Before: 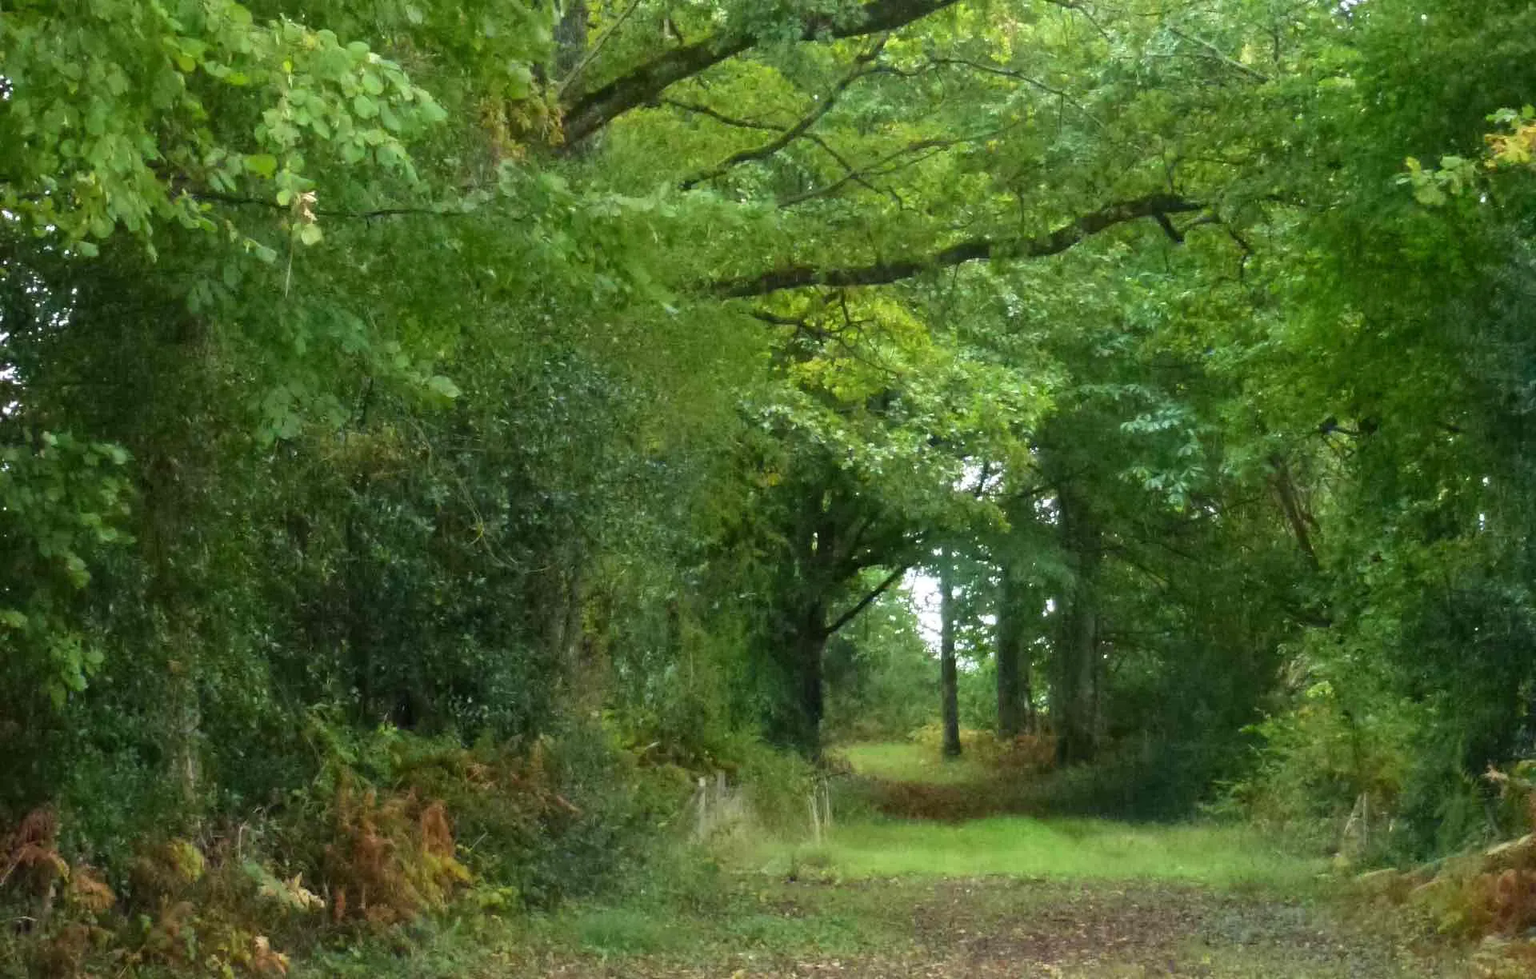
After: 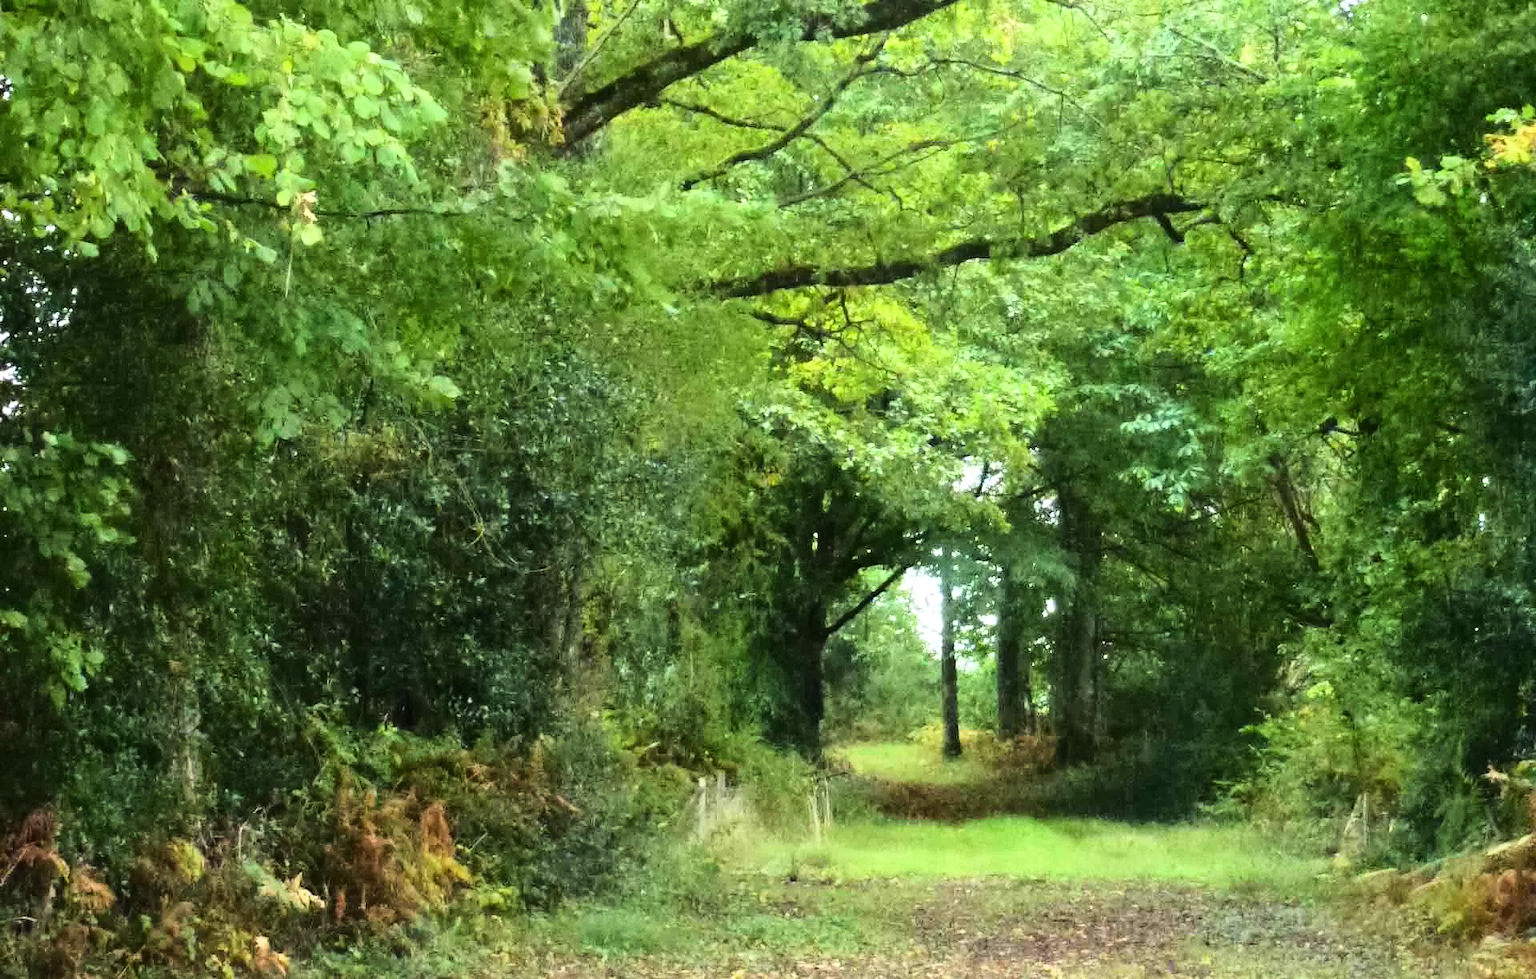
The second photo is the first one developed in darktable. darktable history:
tone equalizer: -8 EV -0.447 EV, -7 EV -0.423 EV, -6 EV -0.298 EV, -5 EV -0.206 EV, -3 EV 0.249 EV, -2 EV 0.329 EV, -1 EV 0.396 EV, +0 EV 0.412 EV, edges refinement/feathering 500, mask exposure compensation -1.57 EV, preserve details no
base curve: curves: ch0 [(0, 0) (0.028, 0.03) (0.121, 0.232) (0.46, 0.748) (0.859, 0.968) (1, 1)]
